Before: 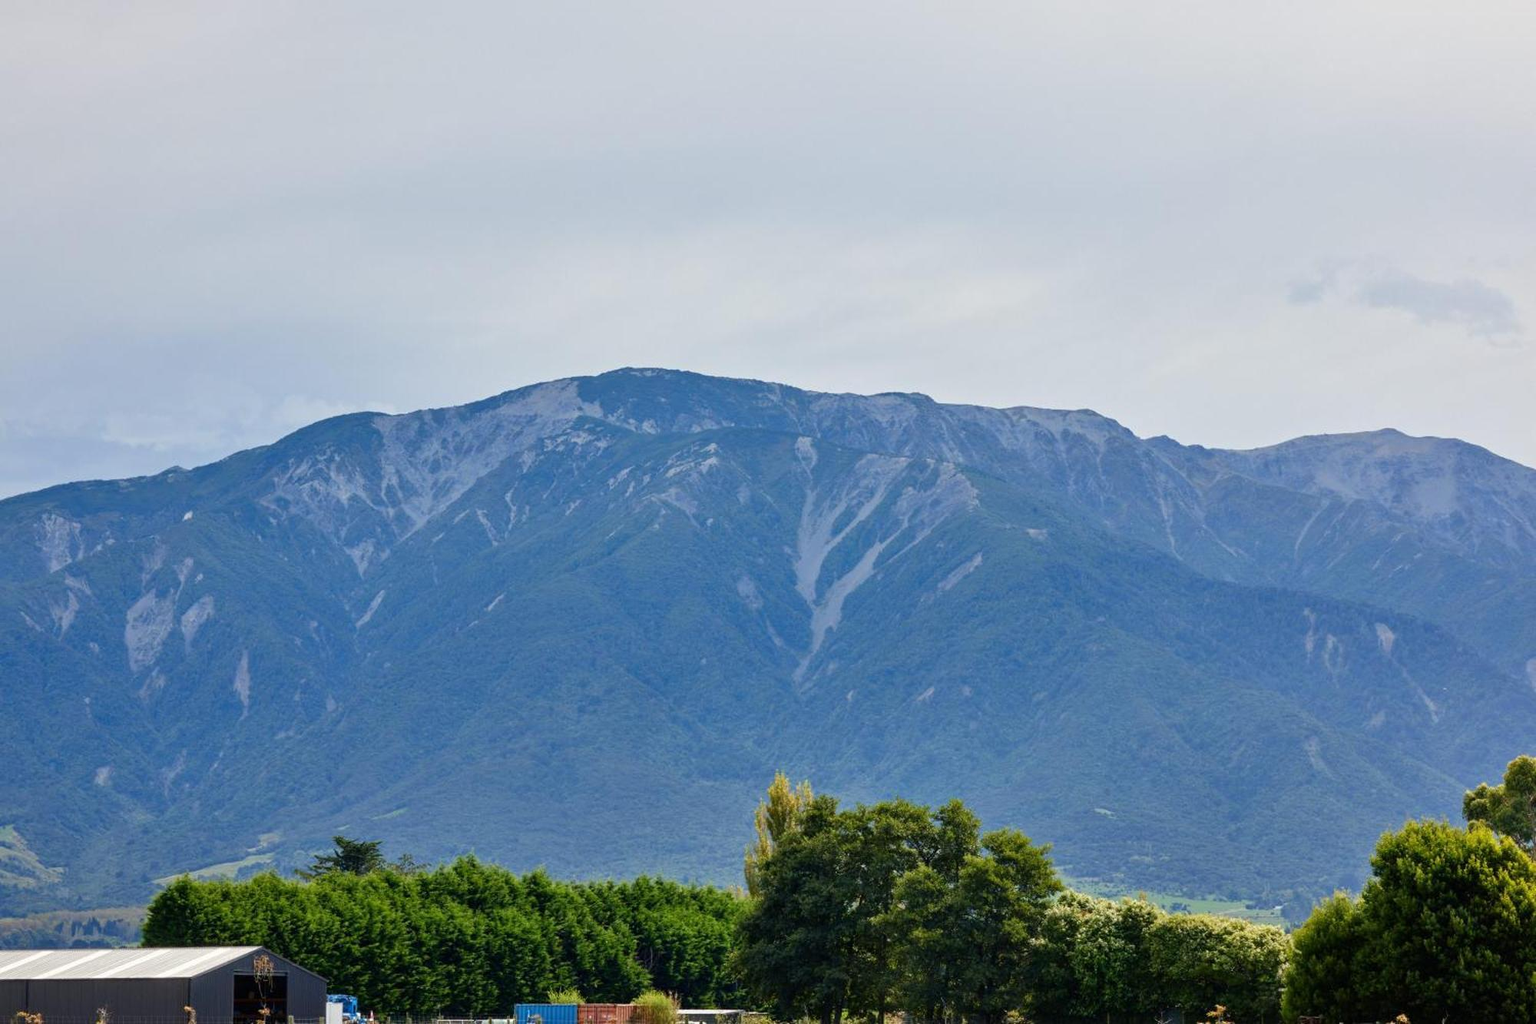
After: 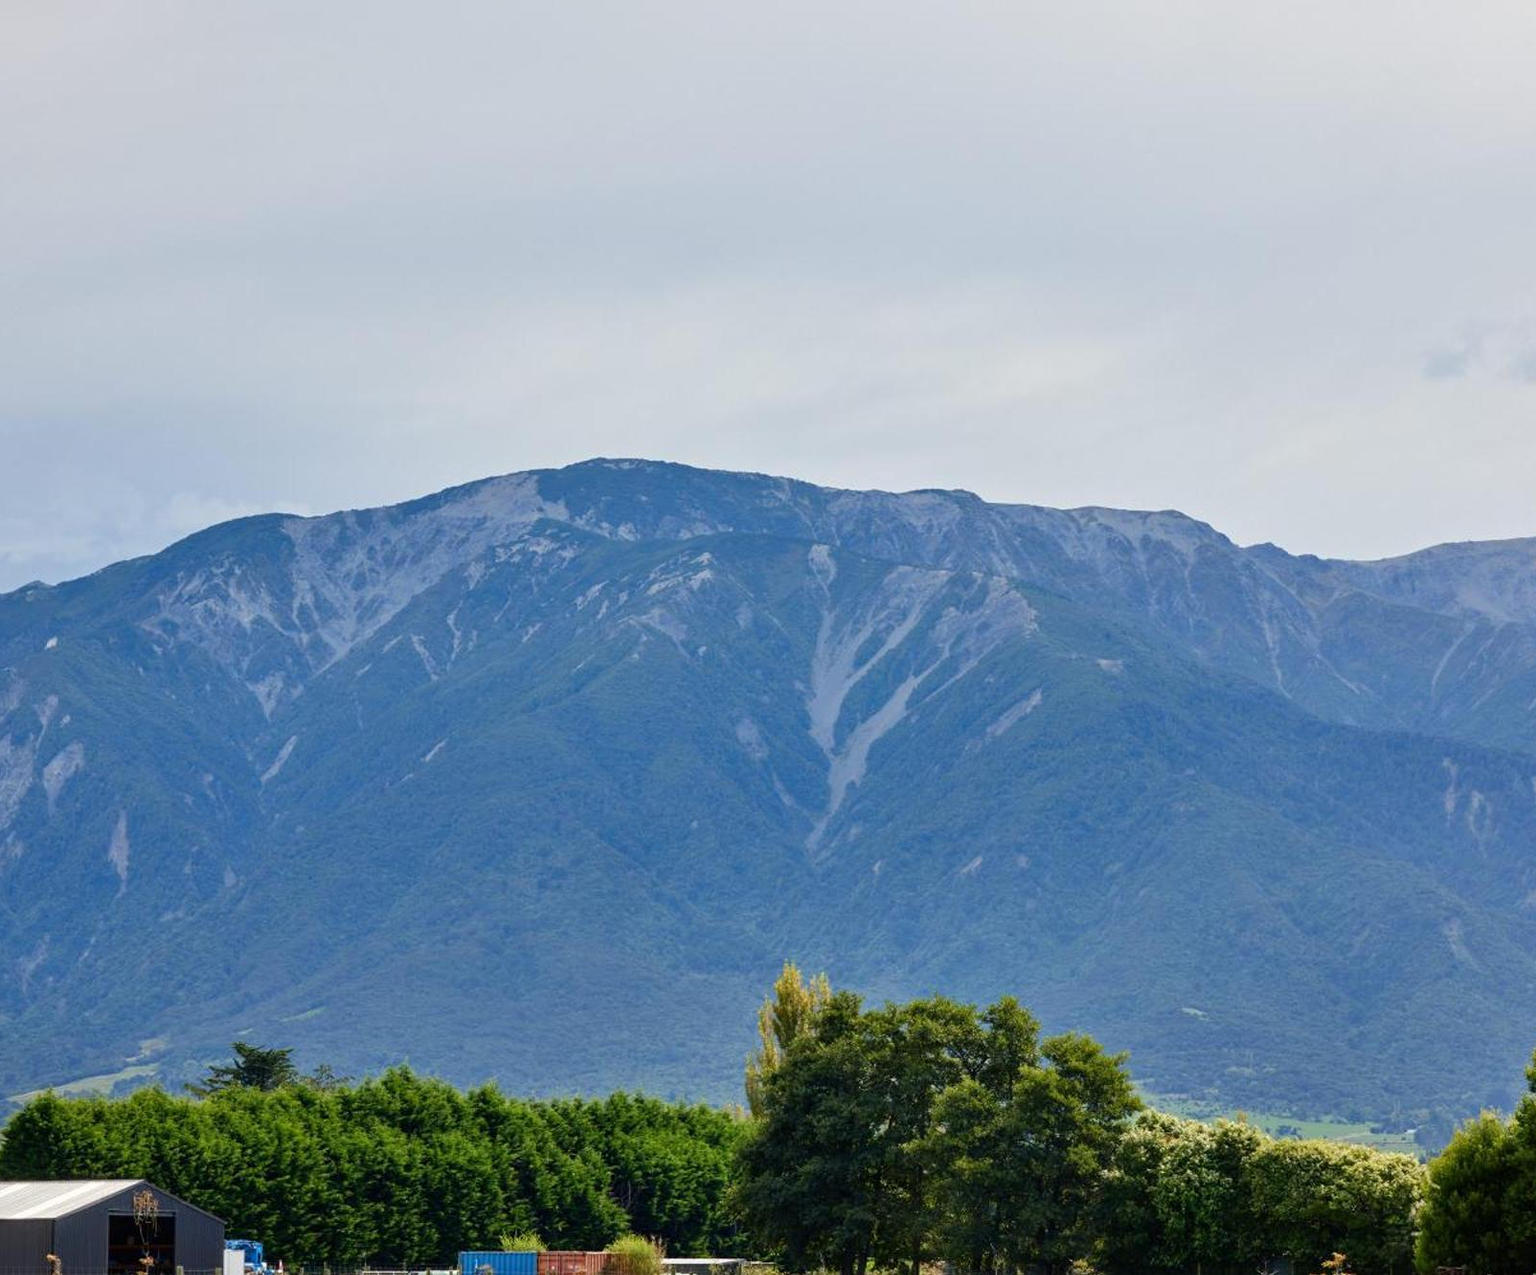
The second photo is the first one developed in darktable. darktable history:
crop and rotate: left 9.597%, right 10.195%
